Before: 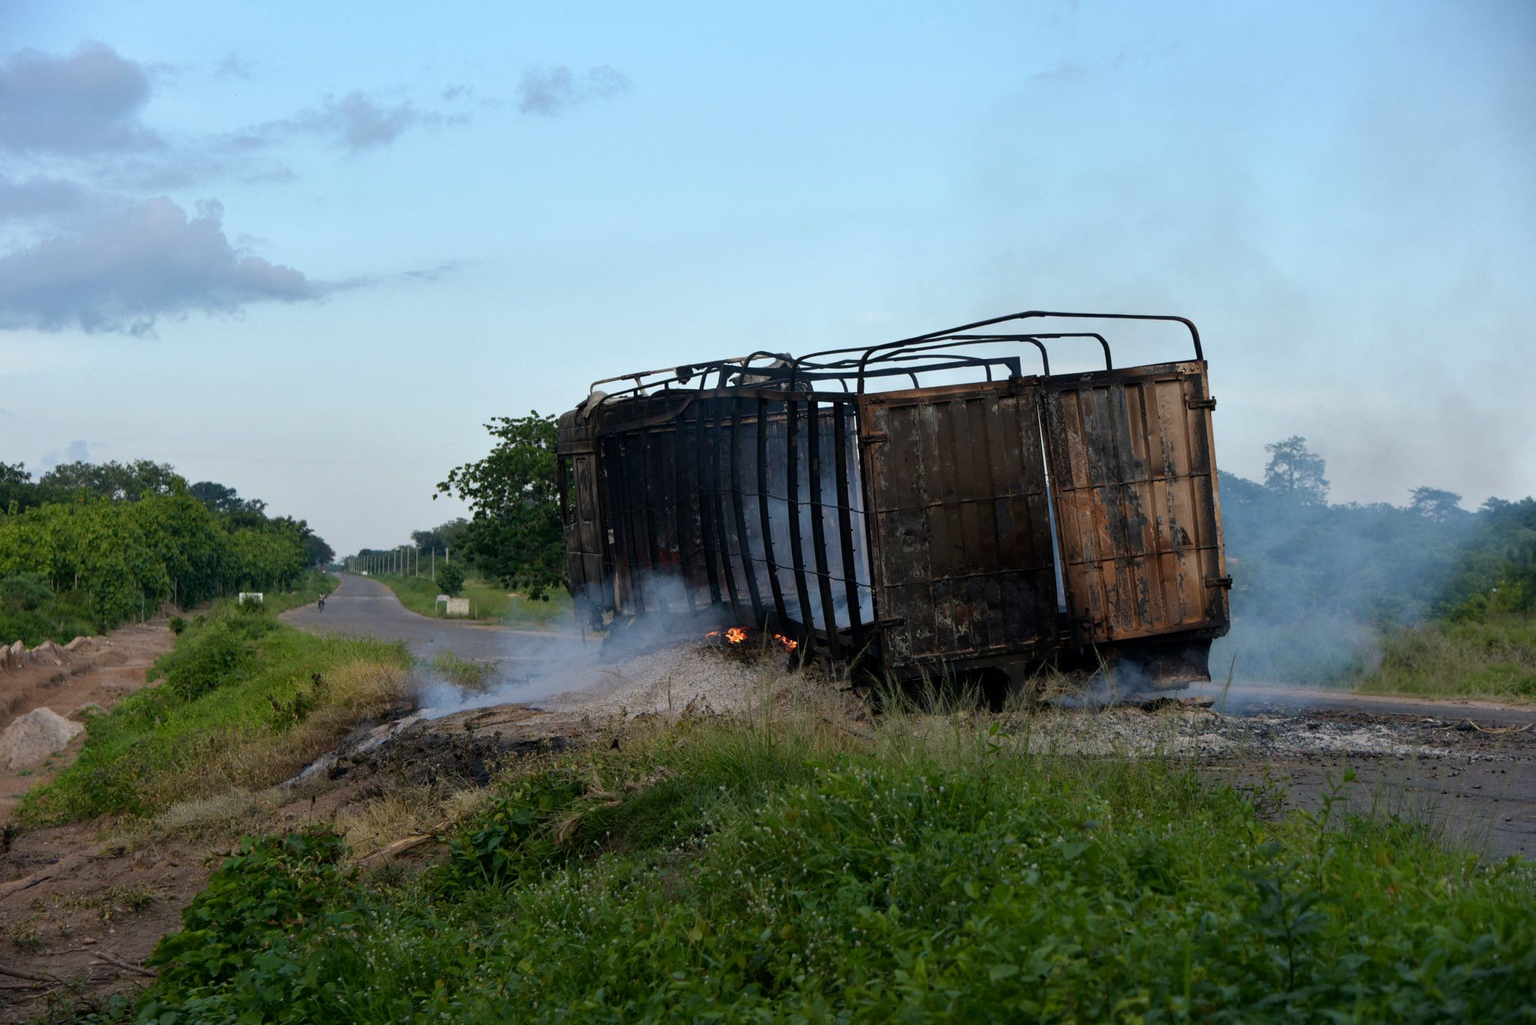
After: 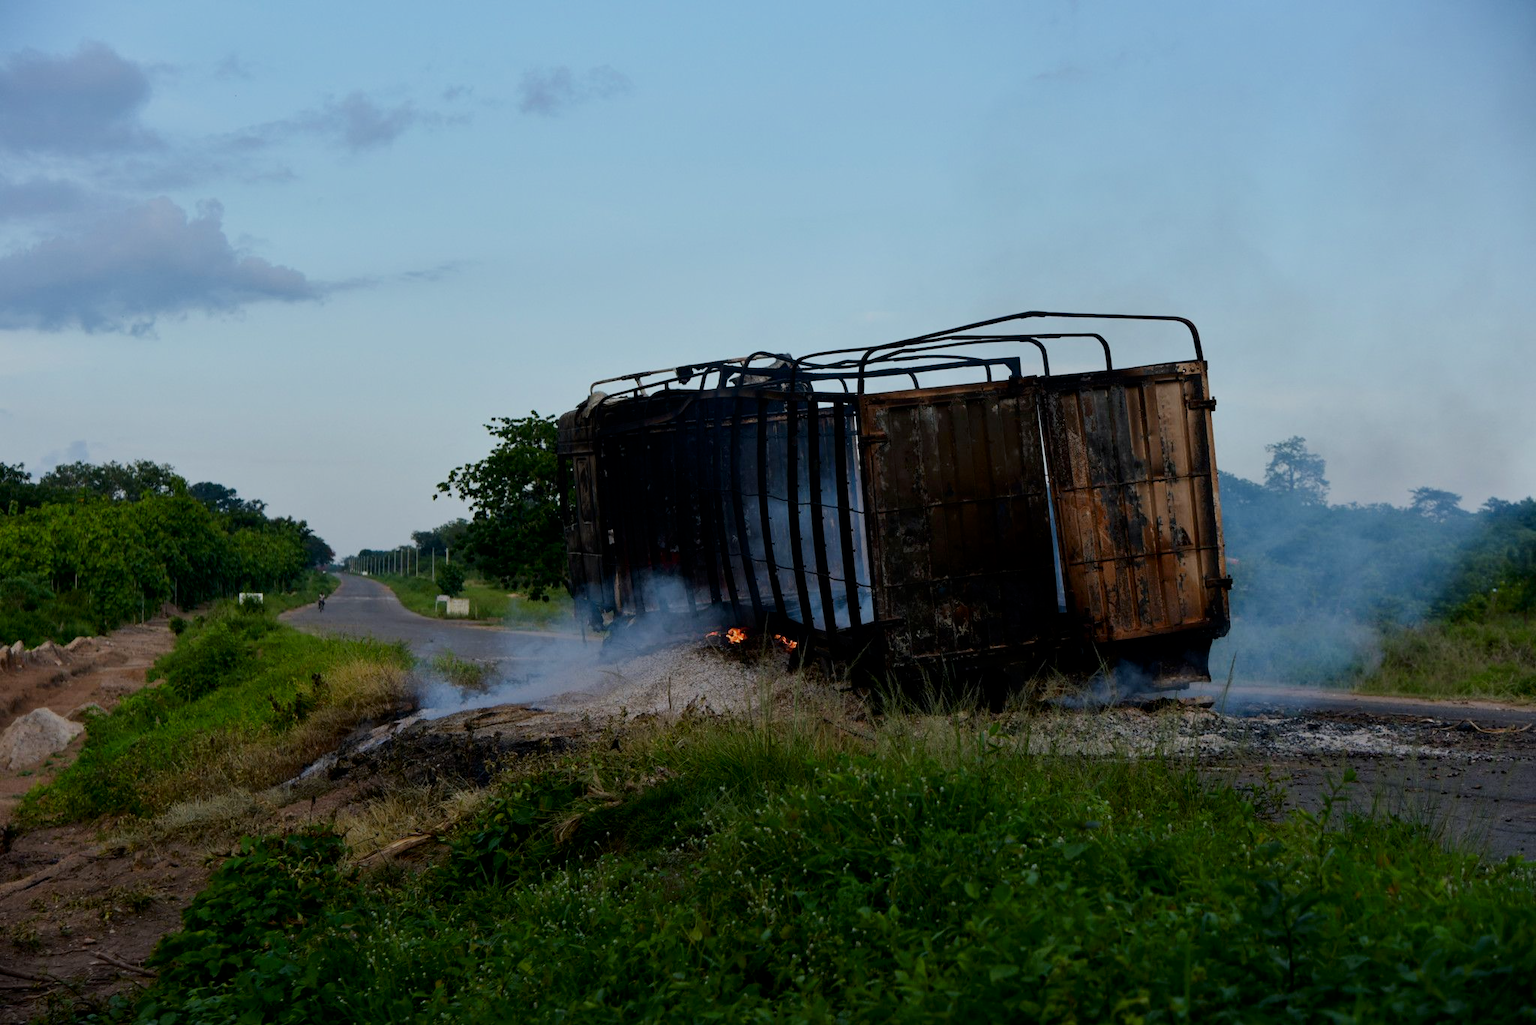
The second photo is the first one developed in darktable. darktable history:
contrast brightness saturation: contrast 0.12, brightness -0.12, saturation 0.2
filmic rgb: black relative exposure -7.65 EV, white relative exposure 4.56 EV, hardness 3.61
white balance: red 0.986, blue 1.01
